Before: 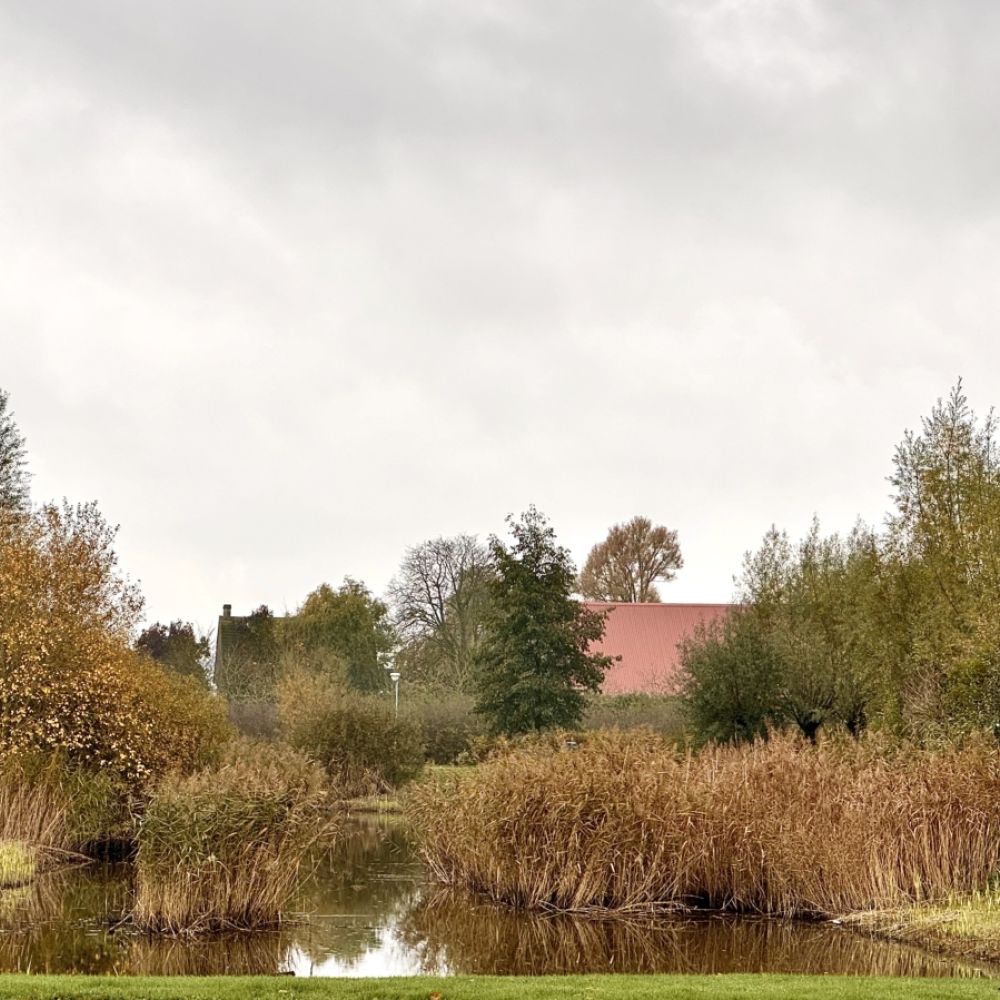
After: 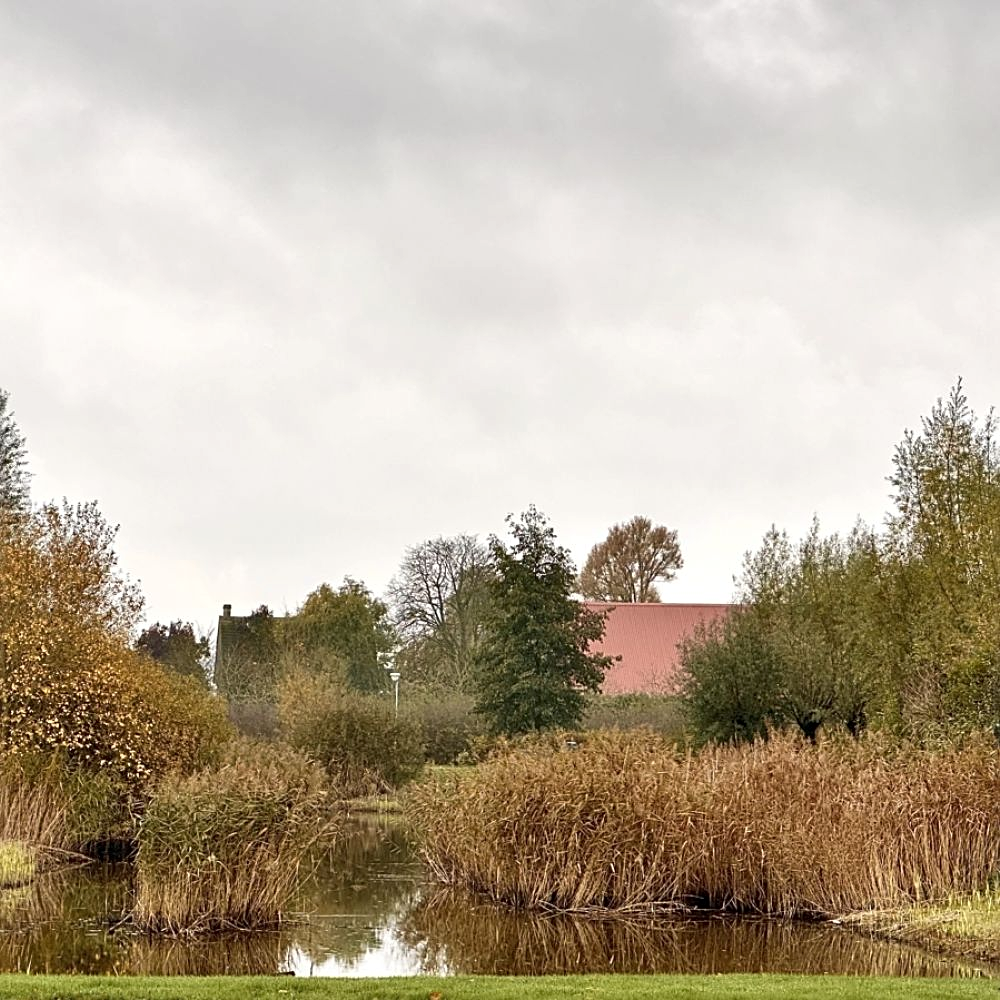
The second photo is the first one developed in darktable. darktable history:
sharpen: on, module defaults
shadows and highlights: radius 125.46, shadows 30.51, highlights -30.51, low approximation 0.01, soften with gaussian
